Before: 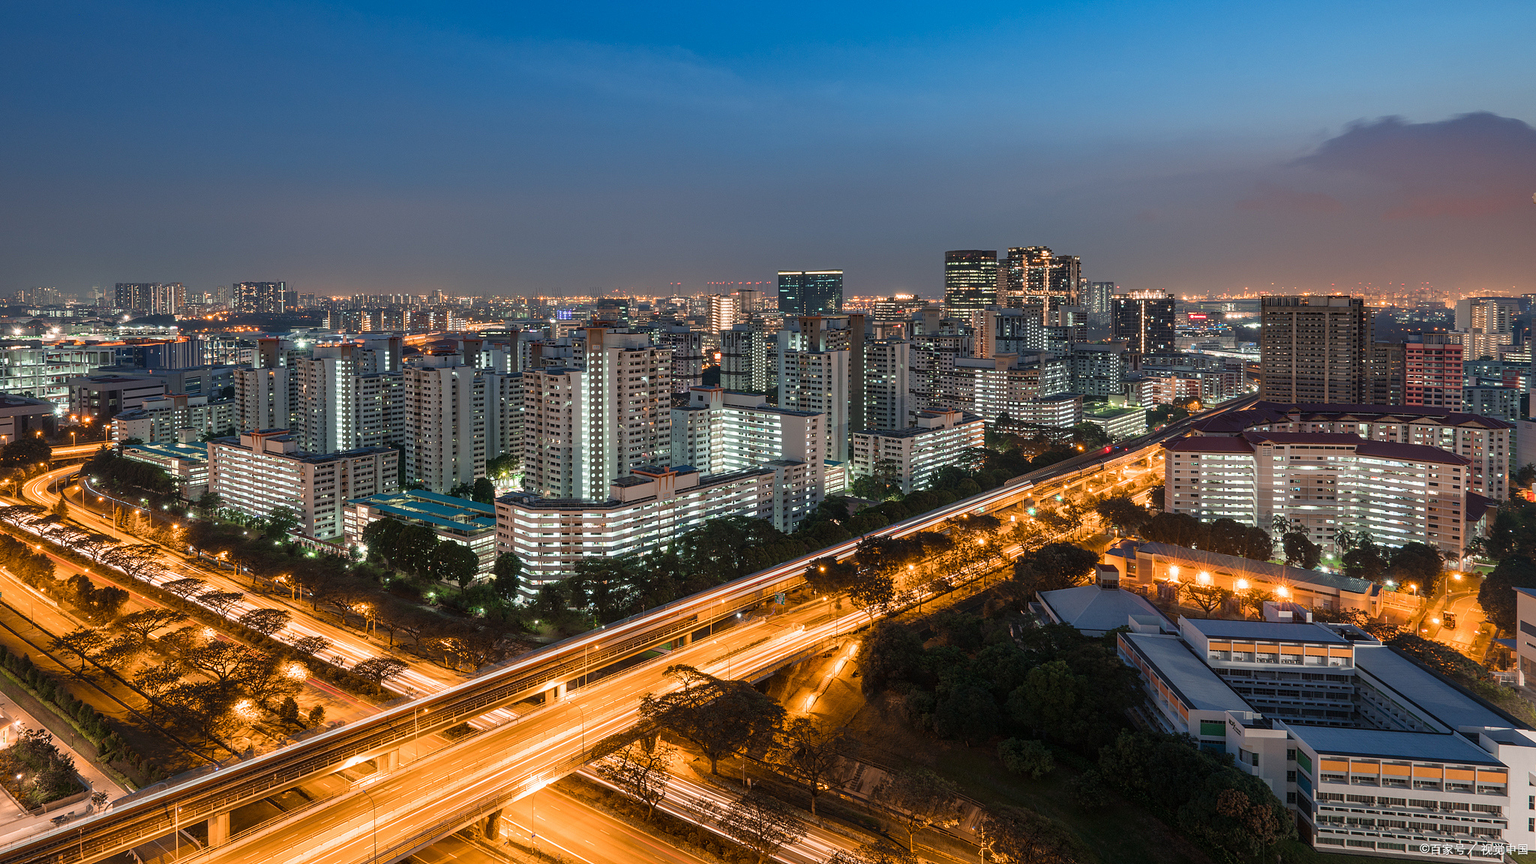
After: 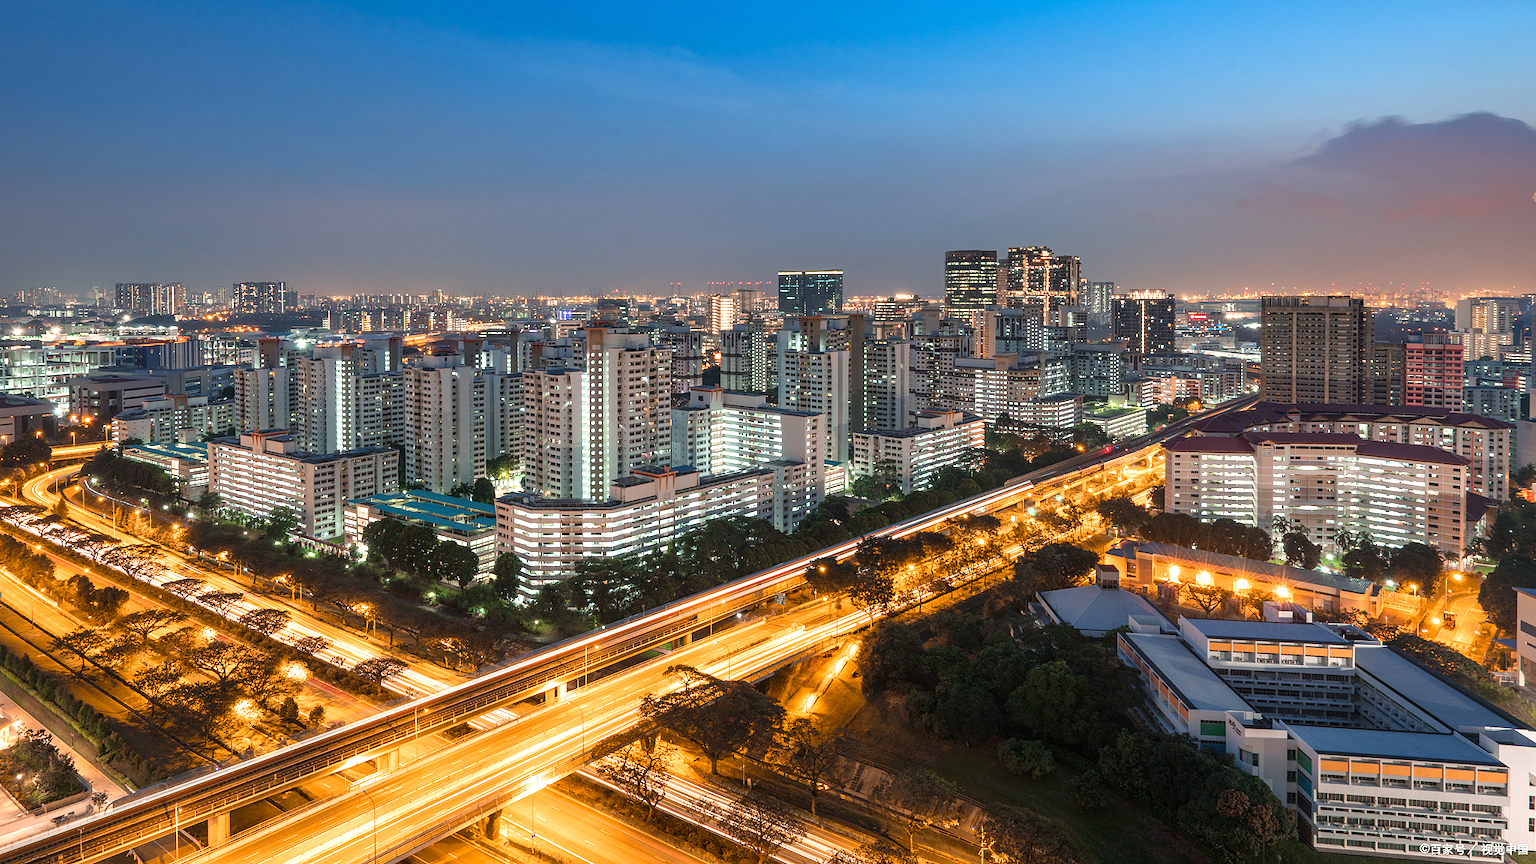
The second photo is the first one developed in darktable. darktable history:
exposure: exposure 0.603 EV, compensate highlight preservation false
